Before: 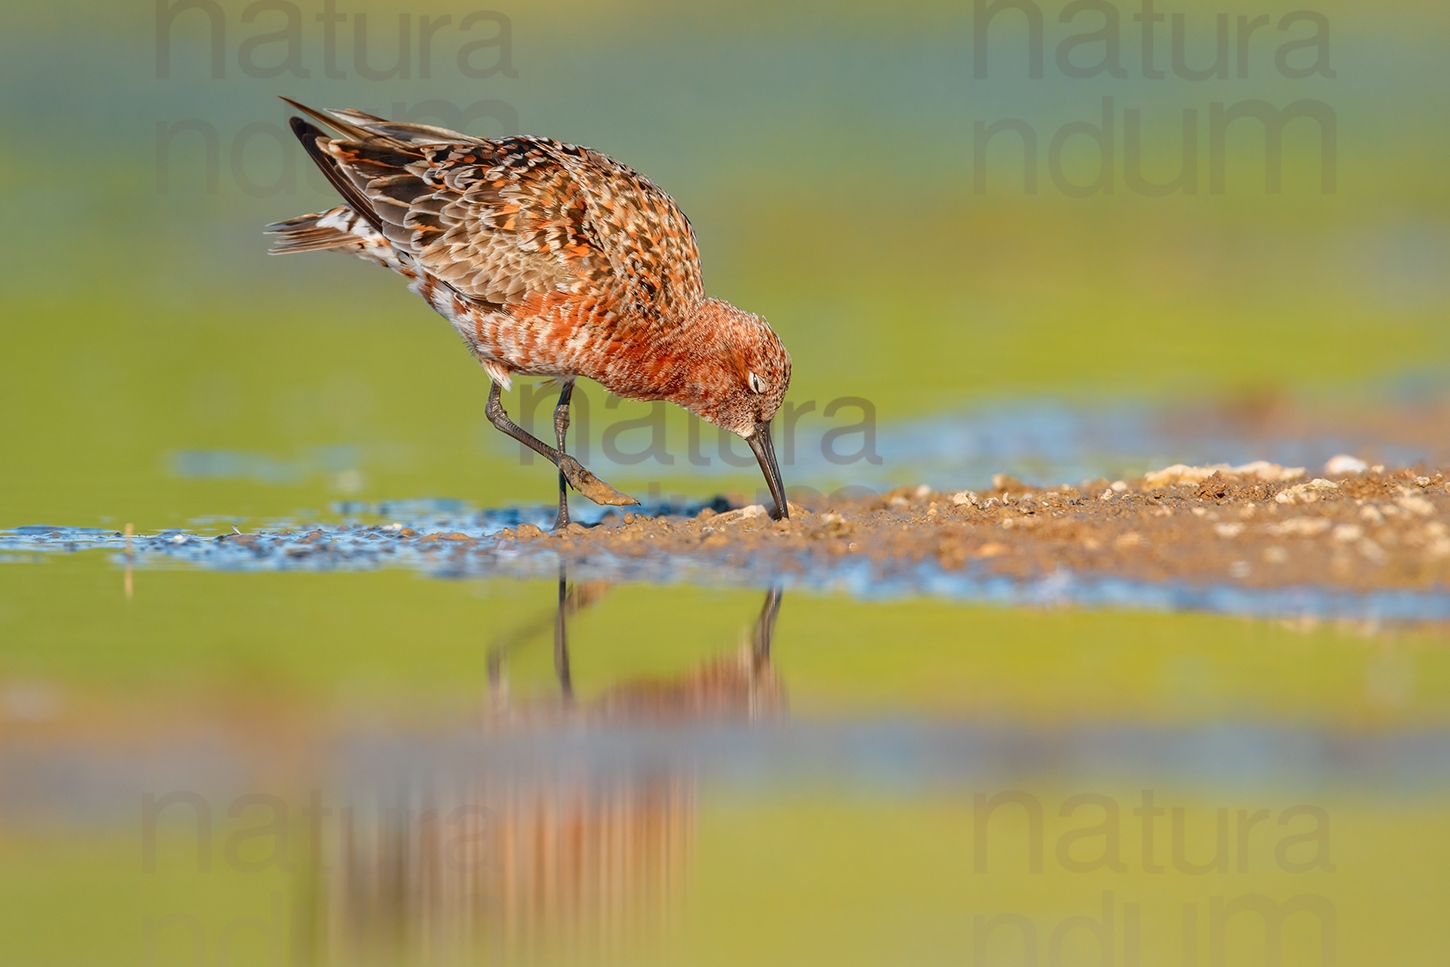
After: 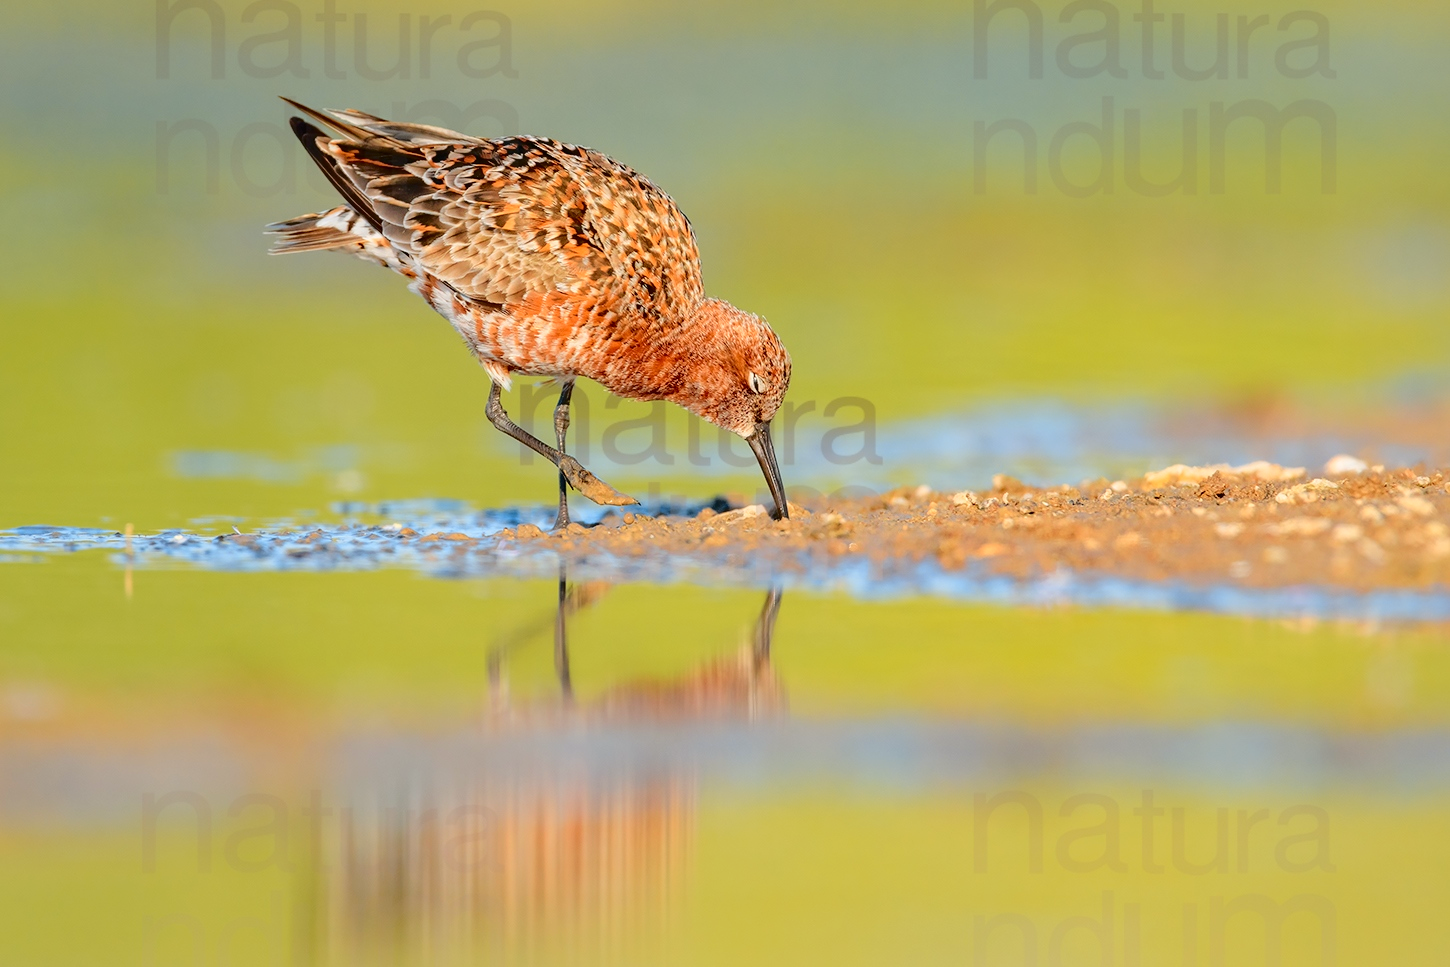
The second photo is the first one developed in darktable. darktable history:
tone curve: curves: ch0 [(0, 0) (0.058, 0.039) (0.168, 0.123) (0.282, 0.327) (0.45, 0.534) (0.676, 0.751) (0.89, 0.919) (1, 1)]; ch1 [(0, 0) (0.094, 0.081) (0.285, 0.299) (0.385, 0.403) (0.447, 0.455) (0.495, 0.496) (0.544, 0.552) (0.589, 0.612) (0.722, 0.728) (1, 1)]; ch2 [(0, 0) (0.257, 0.217) (0.43, 0.421) (0.498, 0.507) (0.531, 0.544) (0.56, 0.579) (0.625, 0.66) (1, 1)], color space Lab, independent channels, preserve colors none
tone equalizer: on, module defaults
